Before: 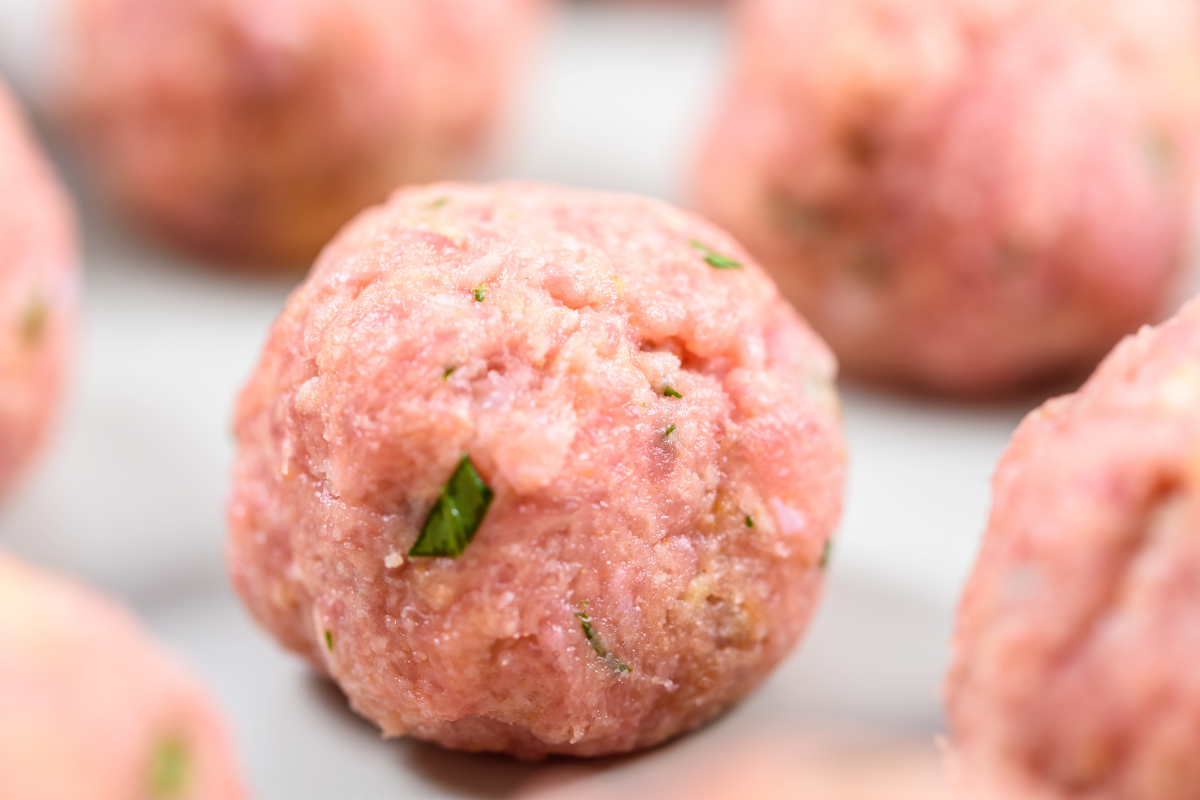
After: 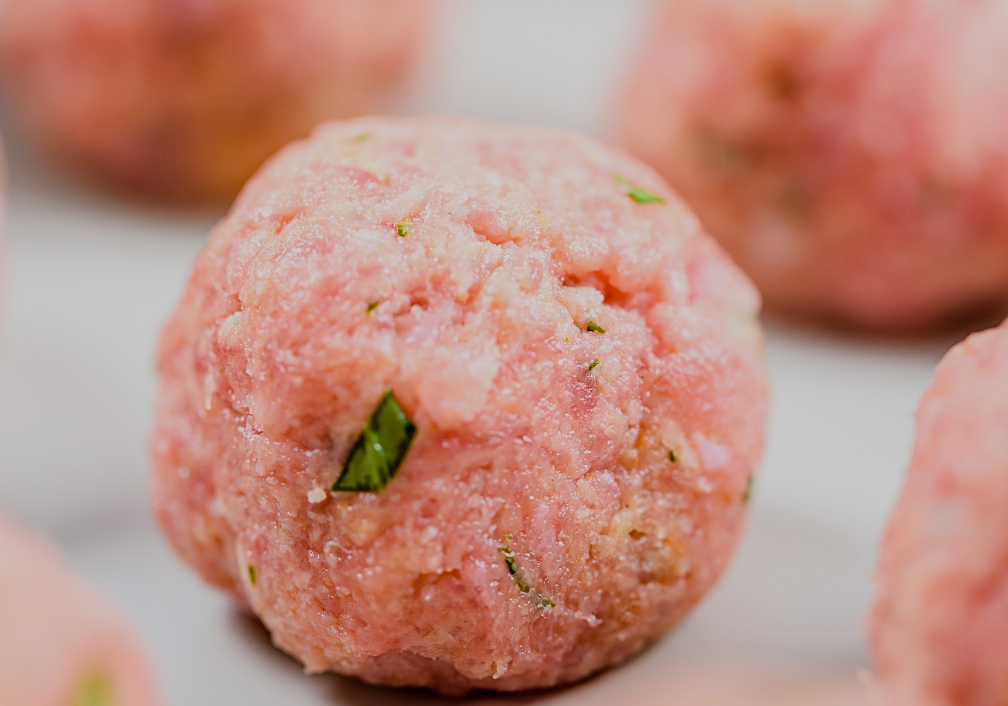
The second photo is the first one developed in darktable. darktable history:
filmic rgb: black relative exposure -6.98 EV, white relative exposure 5.63 EV, hardness 2.86
sharpen: on, module defaults
crop: left 6.446%, top 8.188%, right 9.538%, bottom 3.548%
haze removal: strength 0.29, distance 0.25, compatibility mode true, adaptive false
